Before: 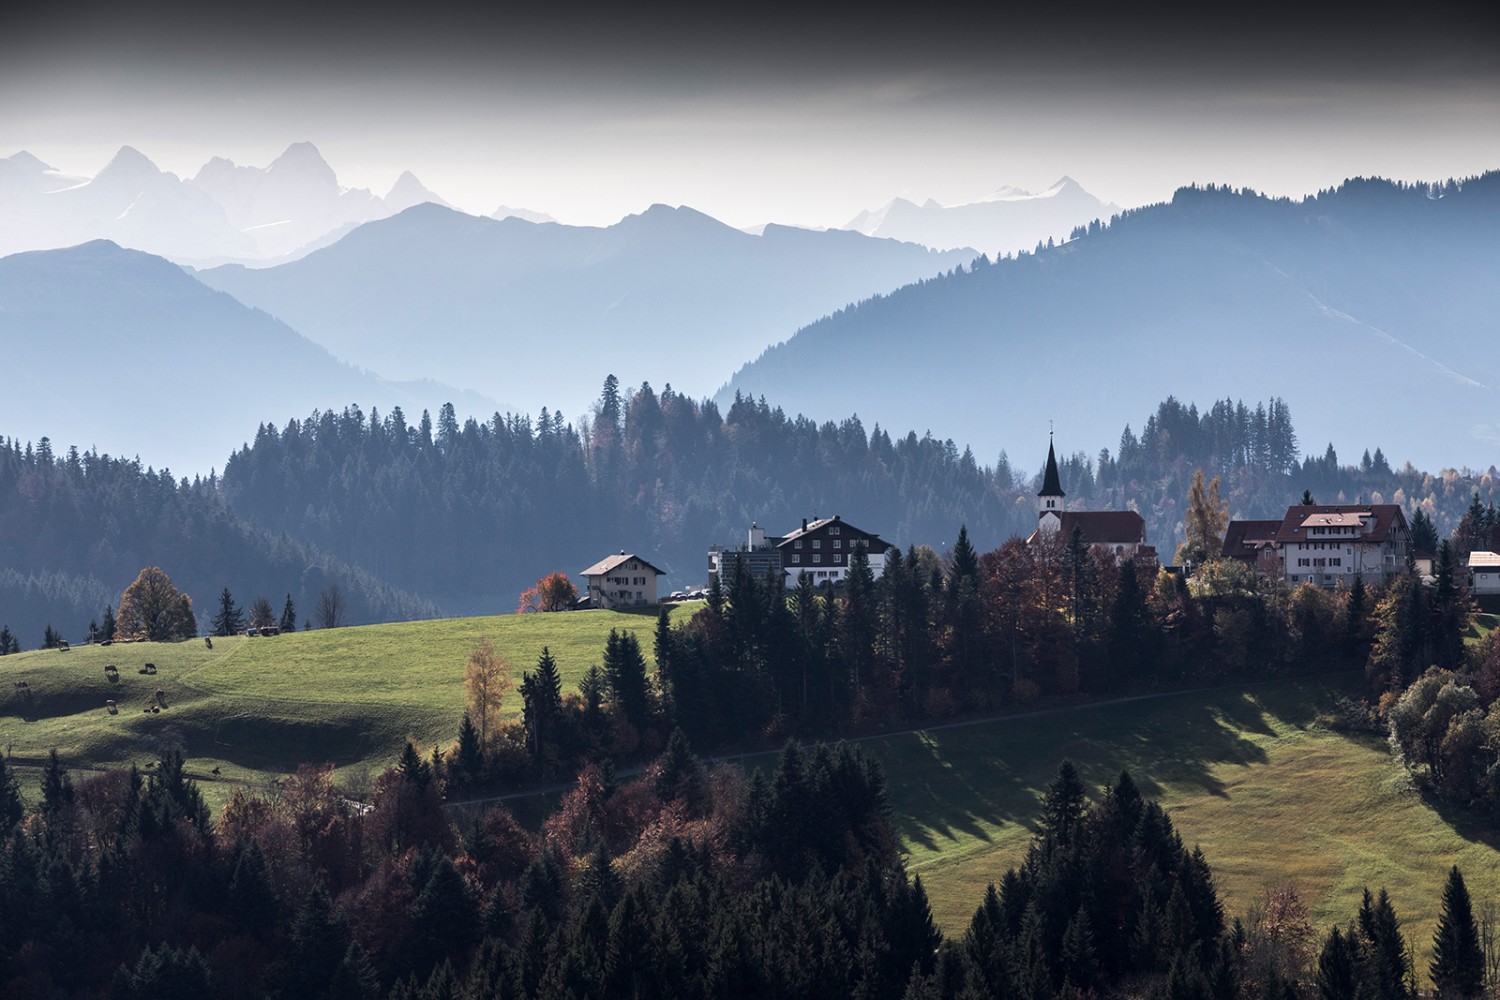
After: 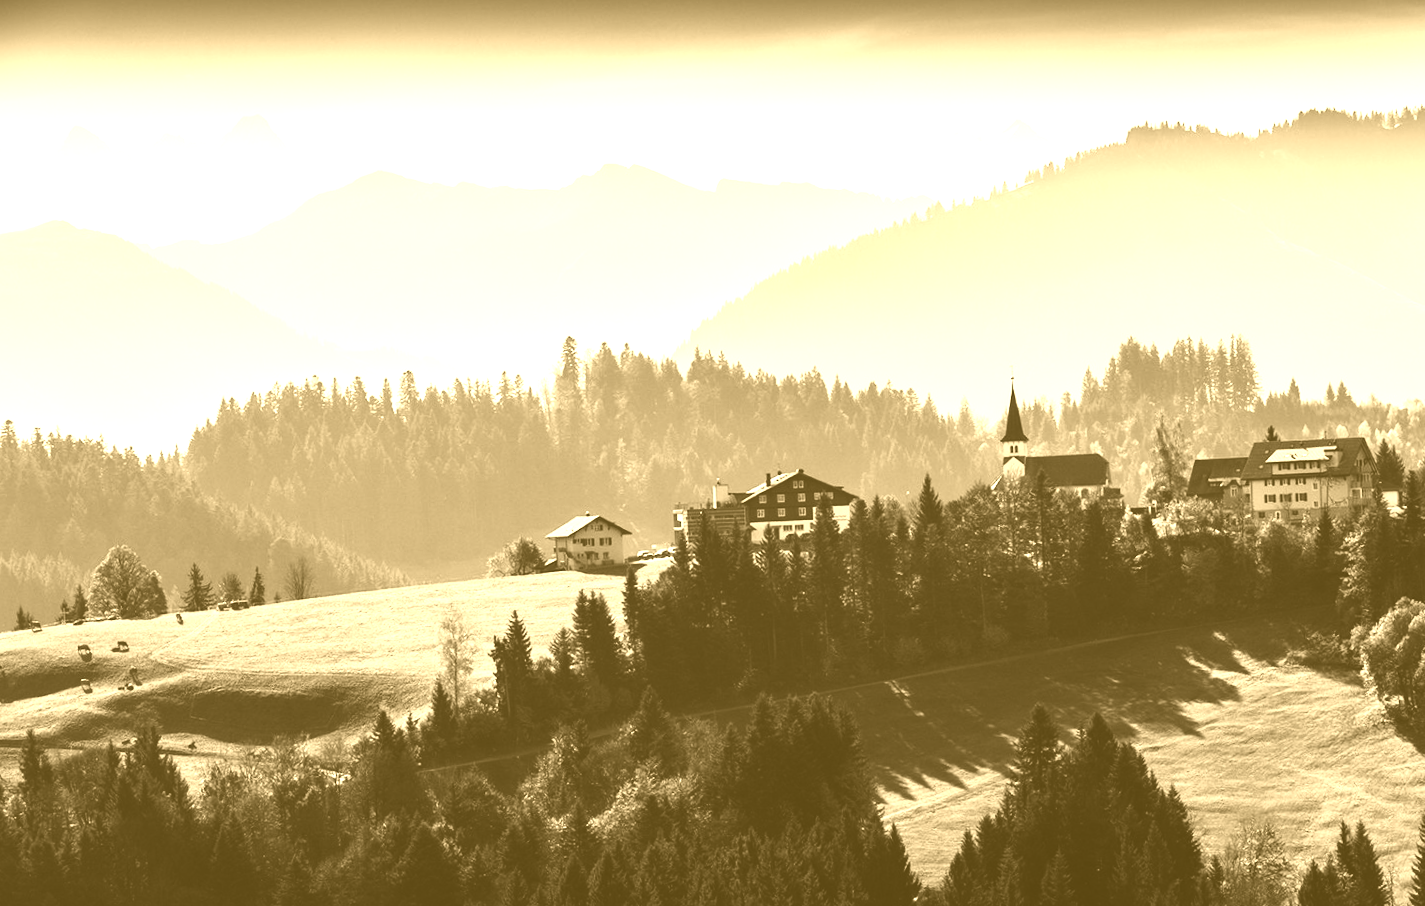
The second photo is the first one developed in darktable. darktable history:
rotate and perspective: rotation -2.12°, lens shift (vertical) 0.009, lens shift (horizontal) -0.008, automatic cropping original format, crop left 0.036, crop right 0.964, crop top 0.05, crop bottom 0.959
colorize: hue 36°, source mix 100%
exposure: exposure -0.048 EV, compensate highlight preservation false
crop and rotate: top 2.479%, bottom 3.018%
base curve: curves: ch0 [(0, 0) (0.032, 0.025) (0.121, 0.166) (0.206, 0.329) (0.605, 0.79) (1, 1)], preserve colors none
